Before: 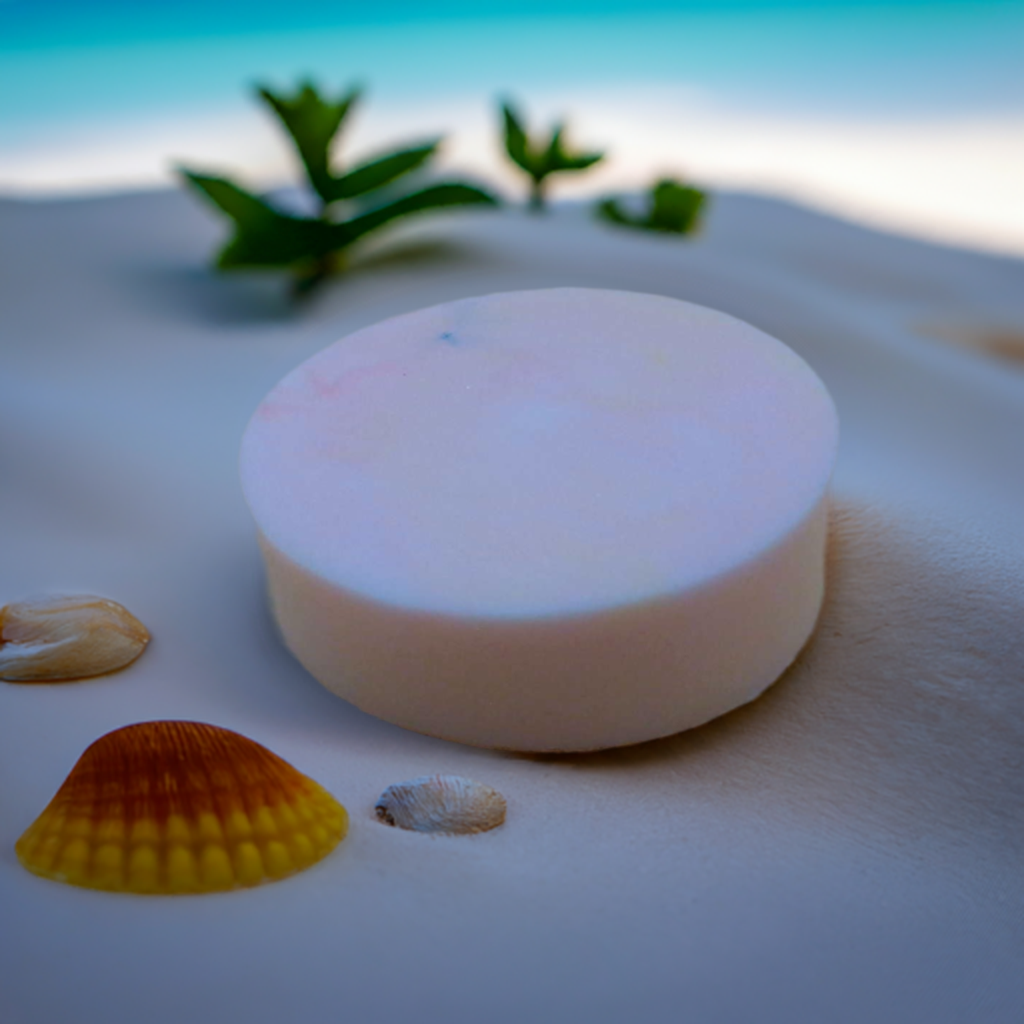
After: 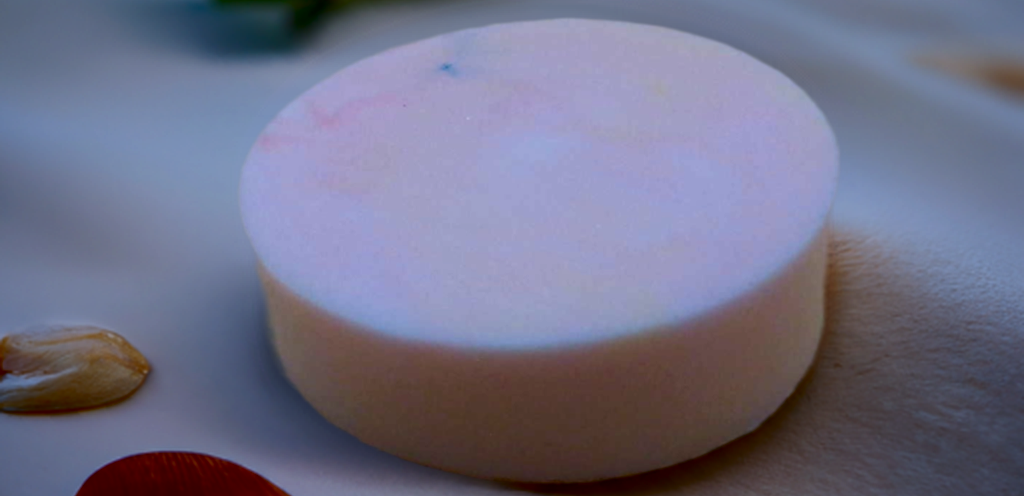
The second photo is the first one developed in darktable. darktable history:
contrast brightness saturation: contrast 0.206, brightness -0.105, saturation 0.205
crop and rotate: top 26.324%, bottom 25.222%
color correction: highlights a* 3.75, highlights b* 5.11
